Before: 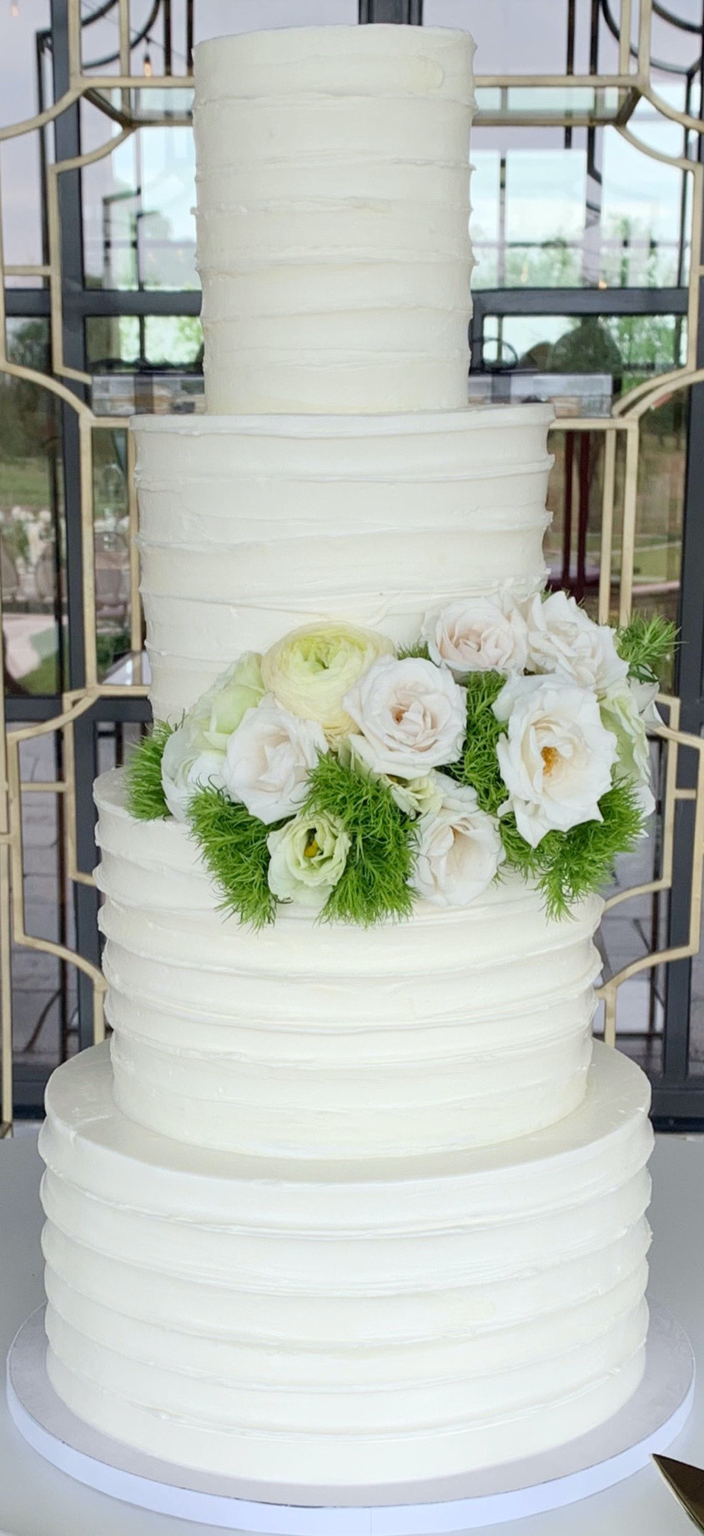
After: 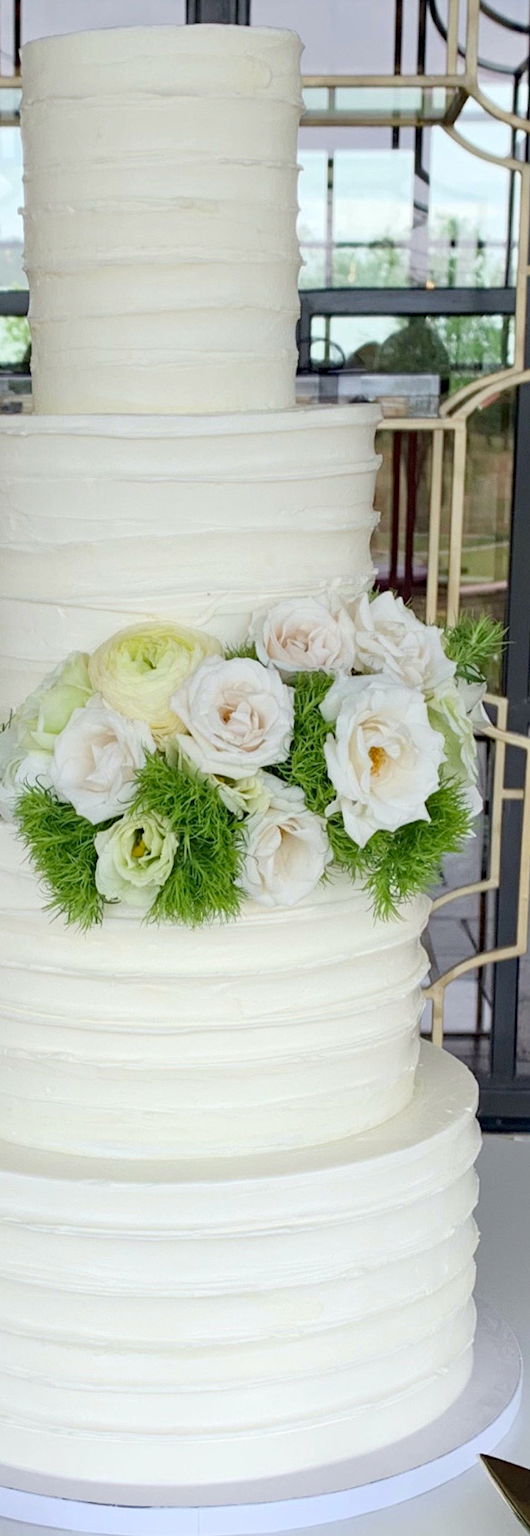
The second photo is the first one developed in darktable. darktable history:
crop and rotate: left 24.6%
haze removal: compatibility mode true, adaptive false
